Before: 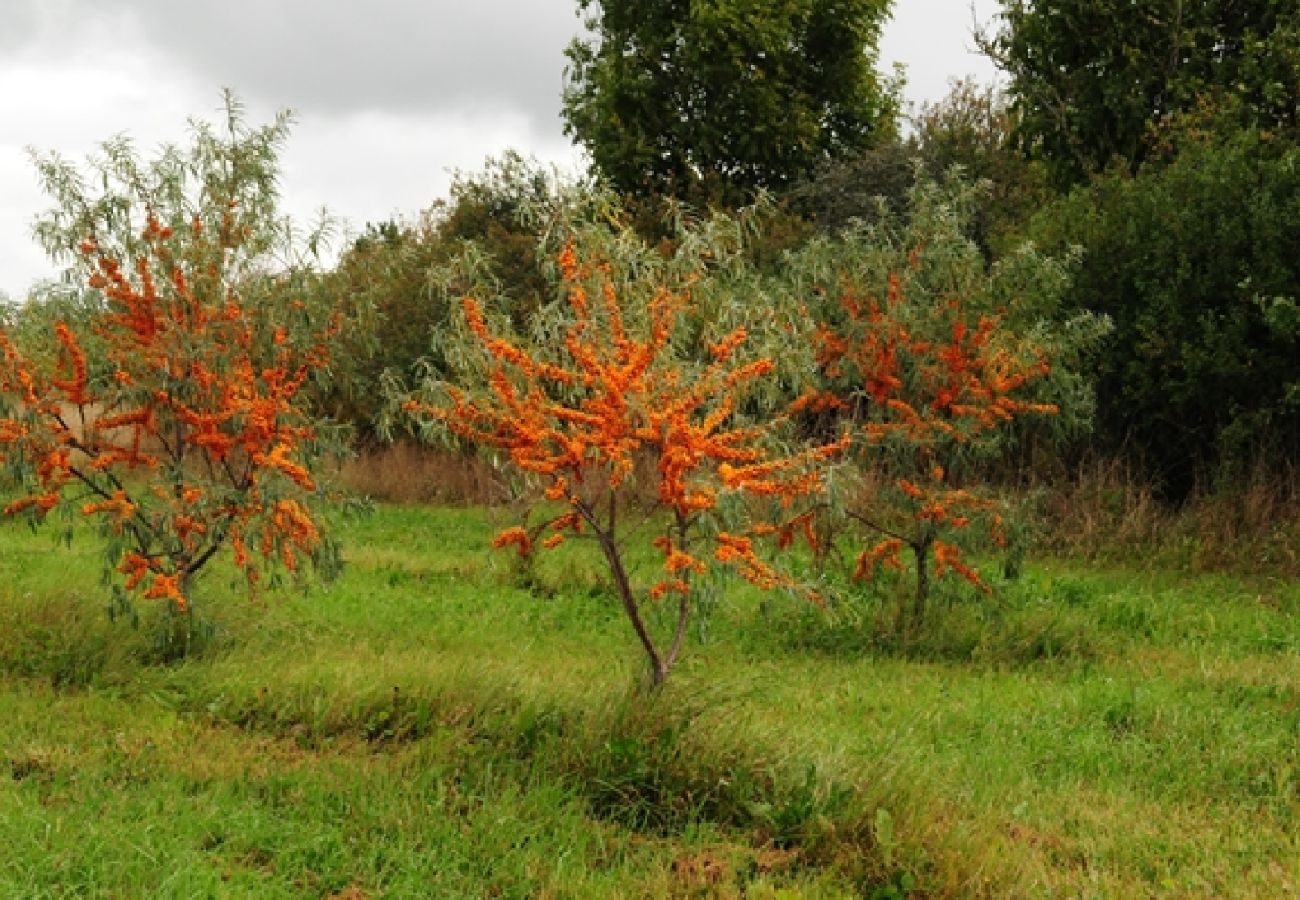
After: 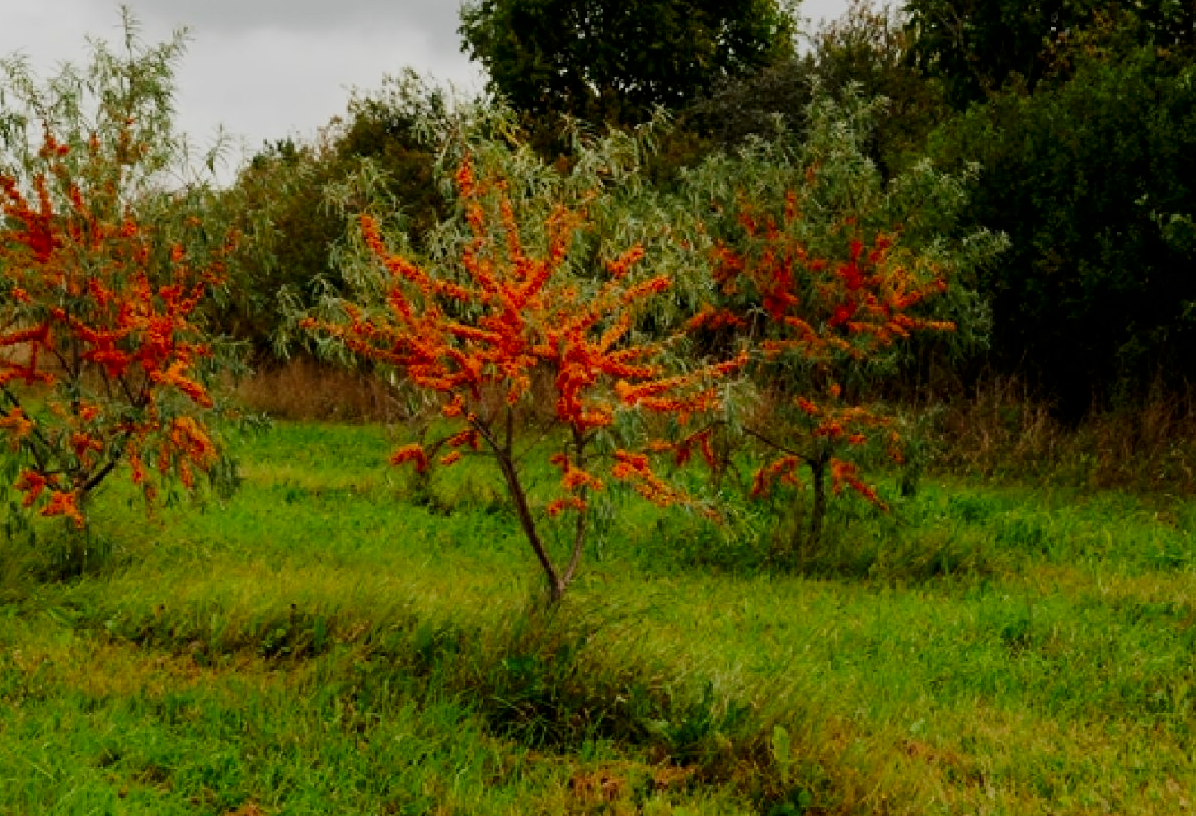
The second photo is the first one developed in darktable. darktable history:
filmic rgb: black relative exposure -7.65 EV, white relative exposure 4.56 EV, hardness 3.61
contrast brightness saturation: contrast 0.12, brightness -0.121, saturation 0.199
crop and rotate: left 7.982%, top 9.29%
